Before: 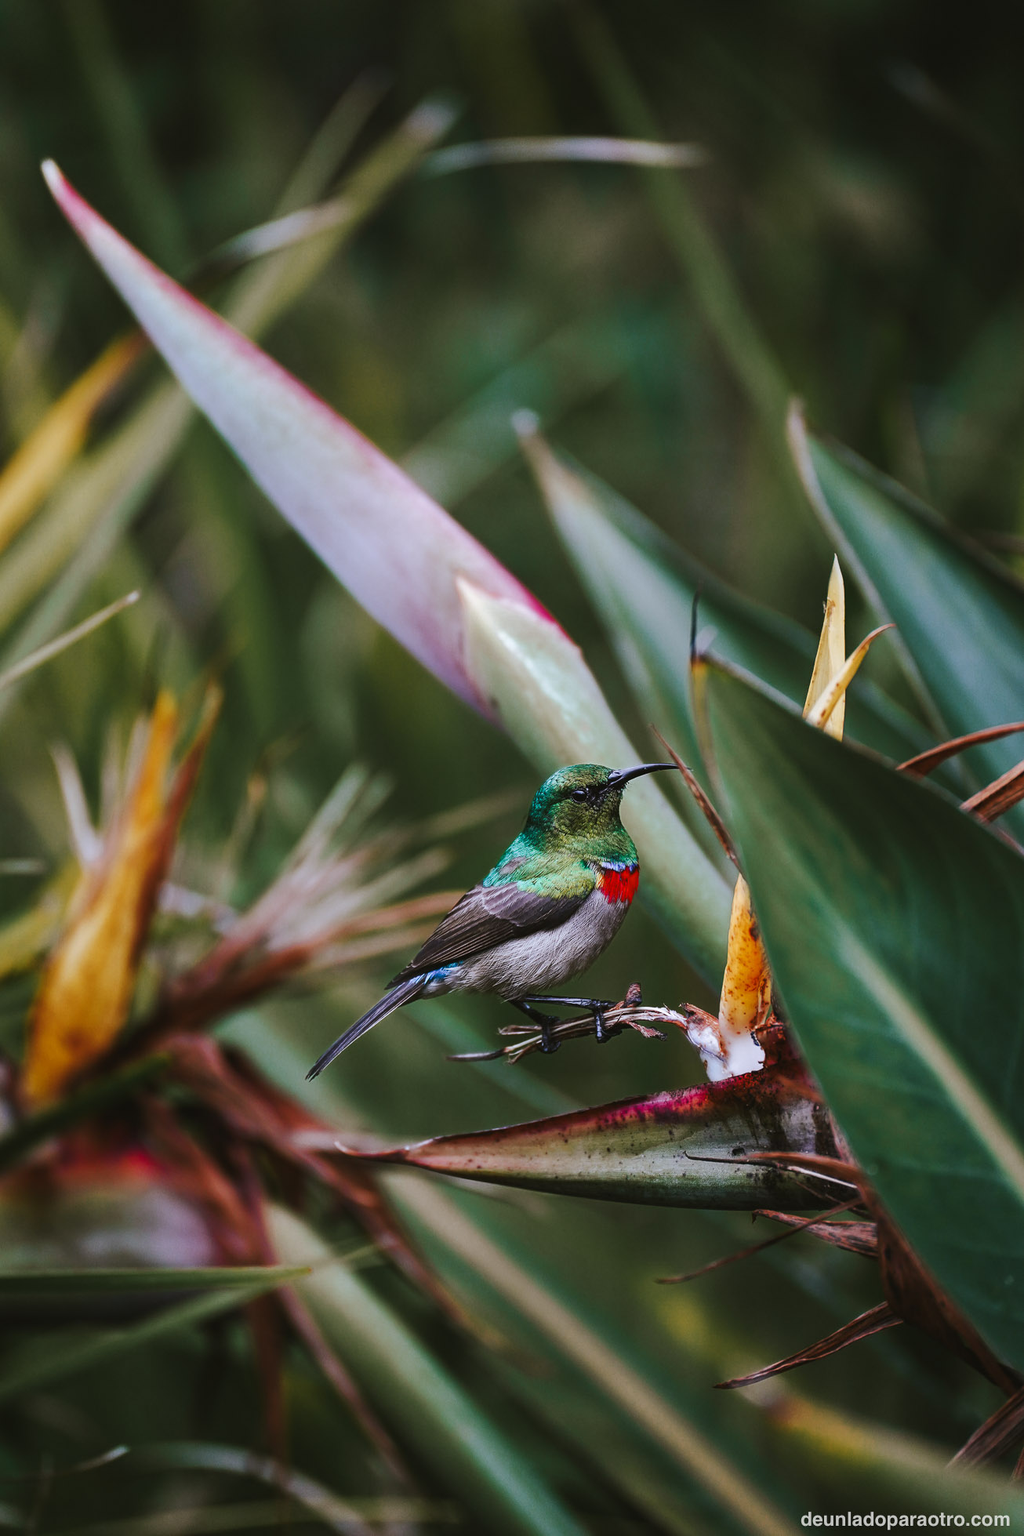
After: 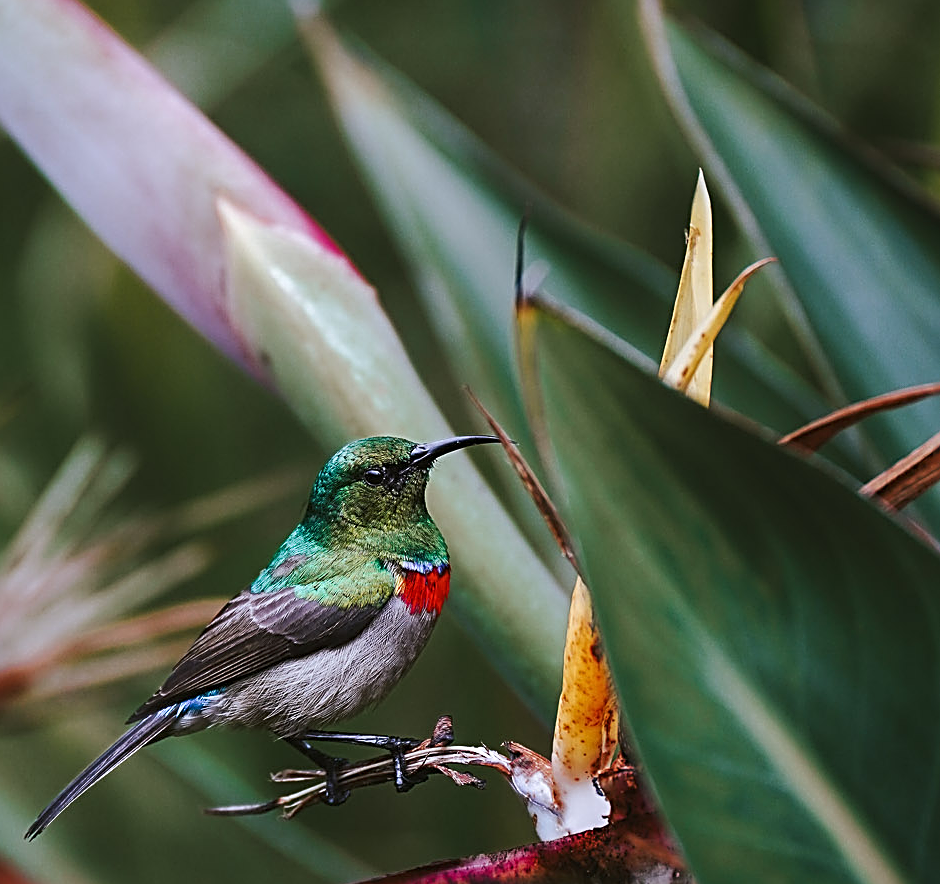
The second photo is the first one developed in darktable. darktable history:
sharpen: radius 2.65, amount 0.653
crop and rotate: left 27.986%, top 27.506%, bottom 27.361%
